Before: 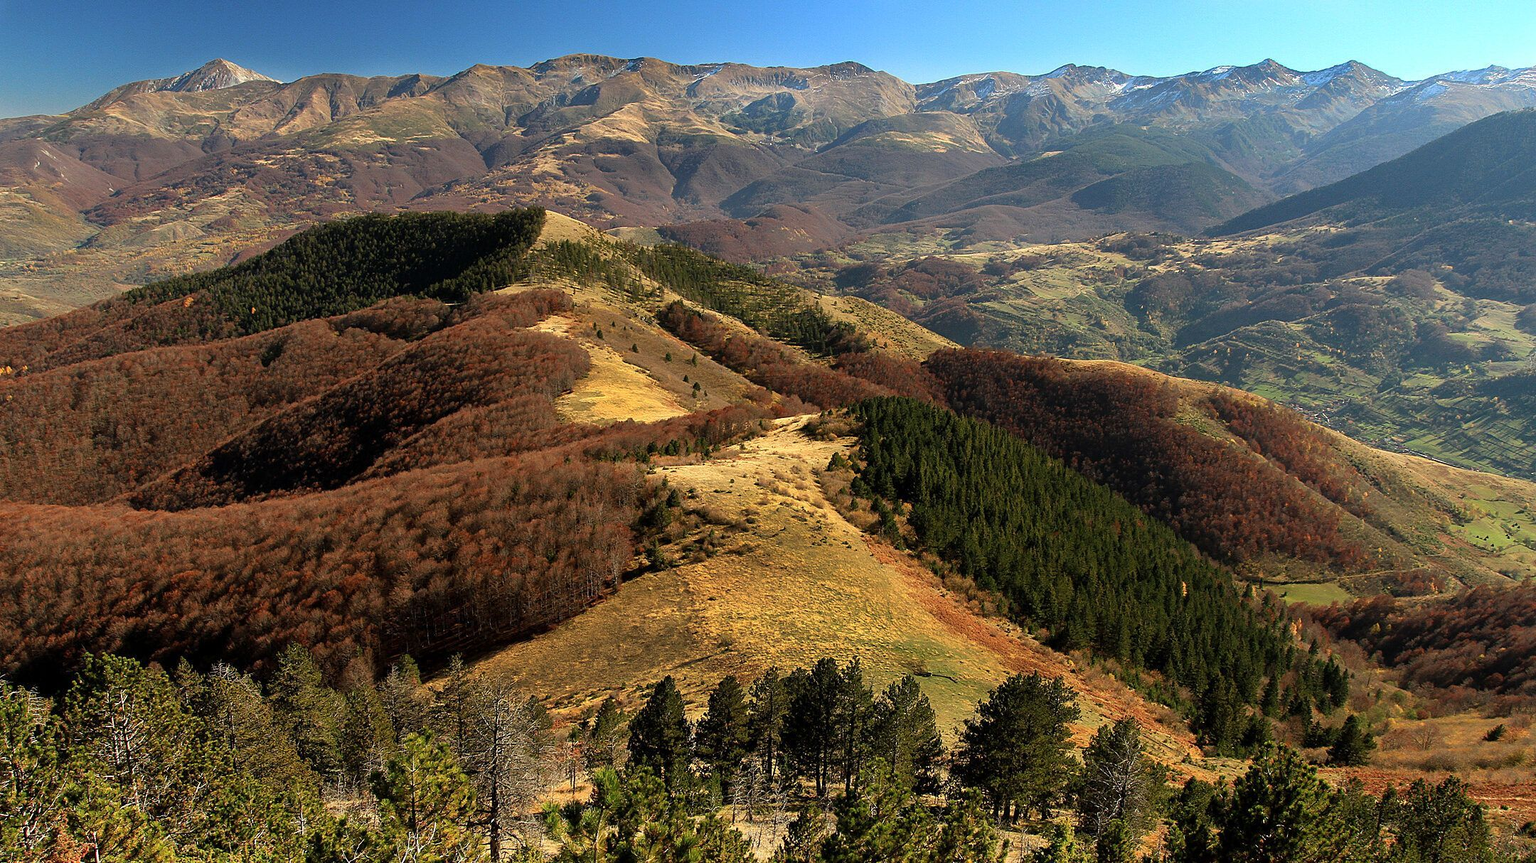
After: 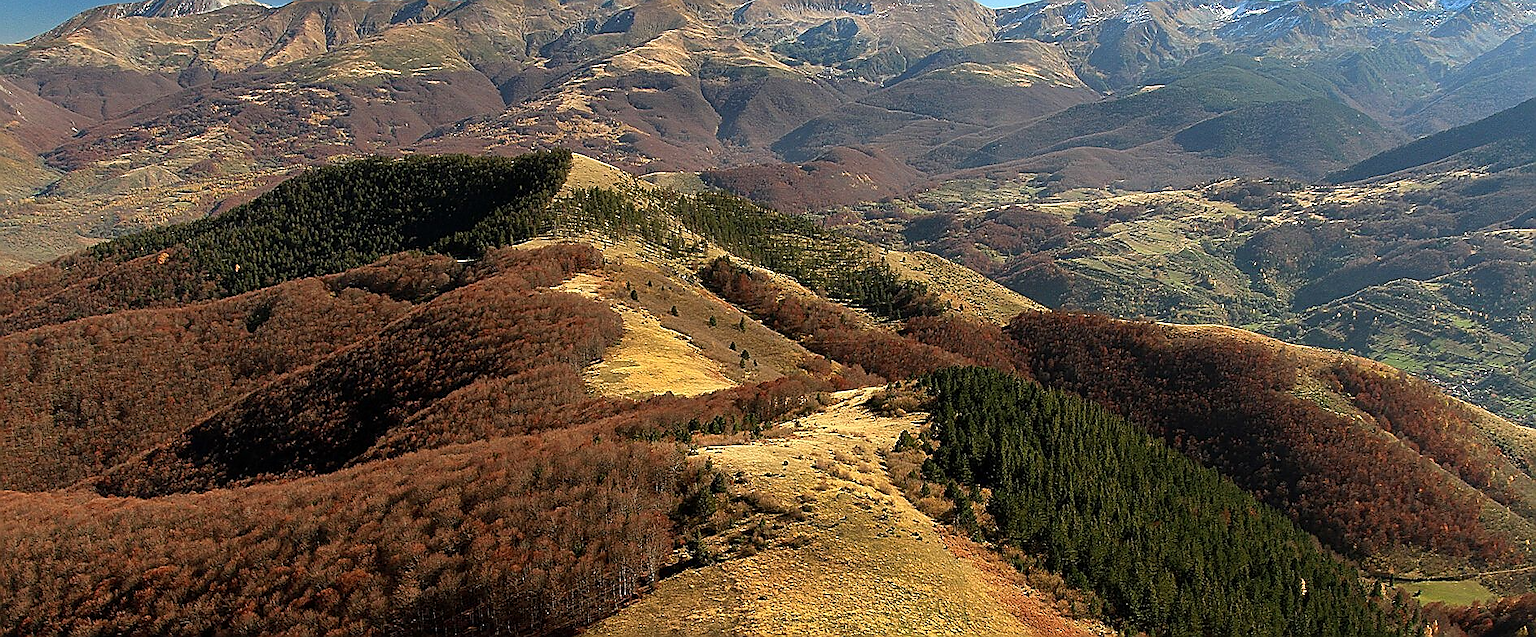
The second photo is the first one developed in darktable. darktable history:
sharpen: radius 1.4, amount 1.25, threshold 0.7
crop: left 3.015%, top 8.969%, right 9.647%, bottom 26.457%
